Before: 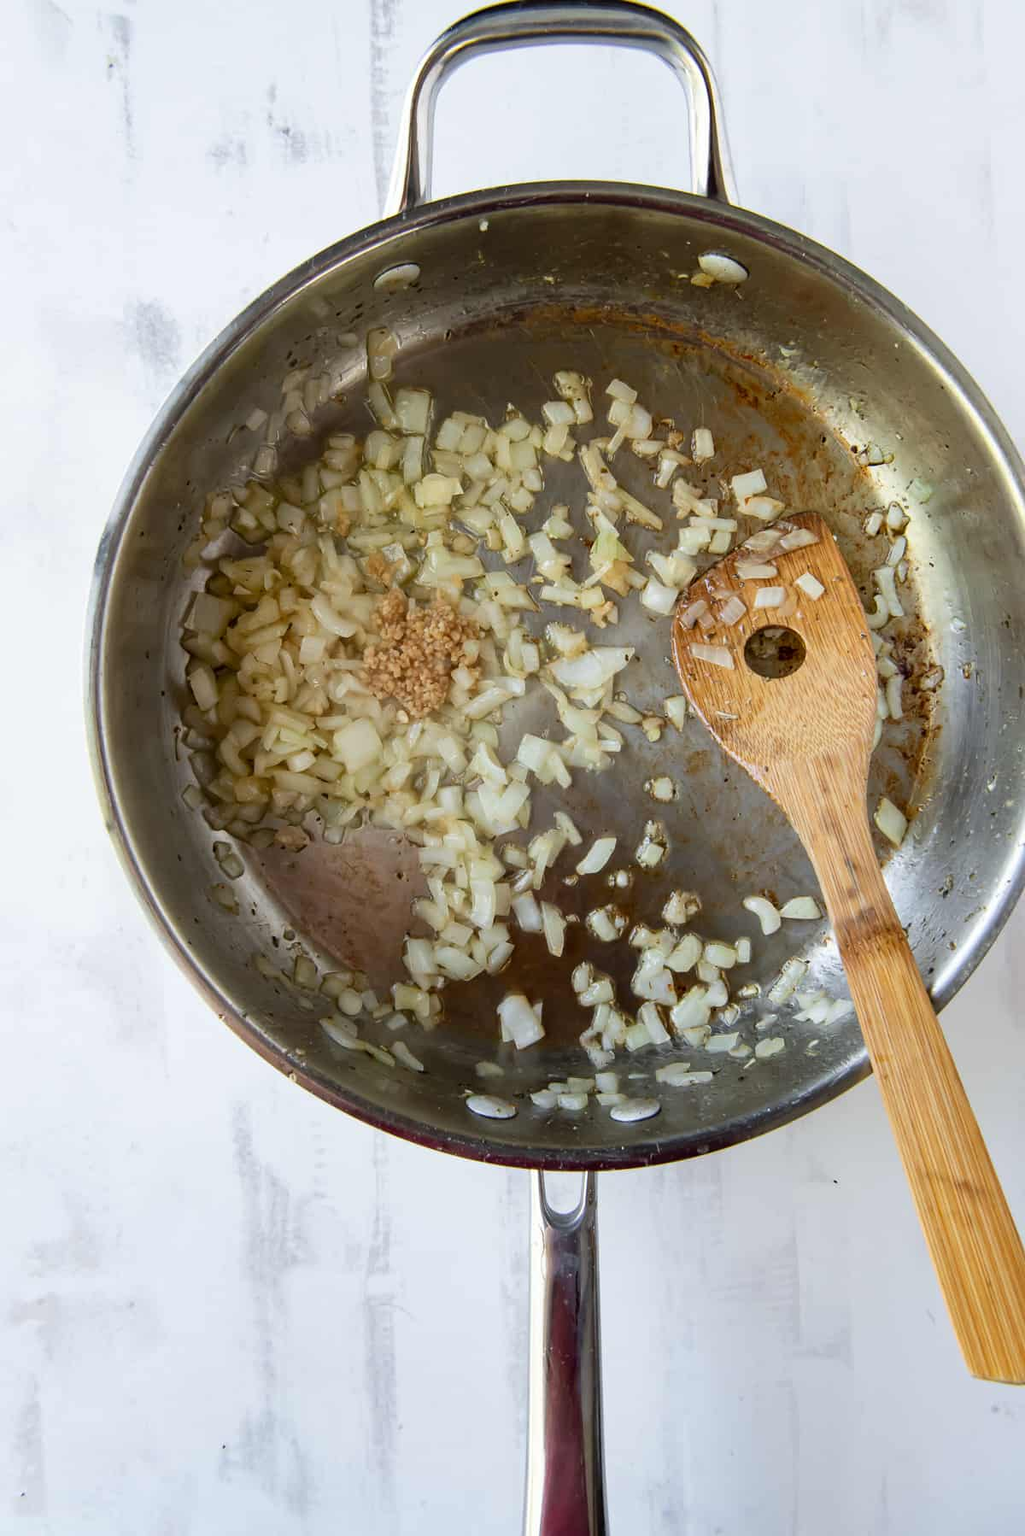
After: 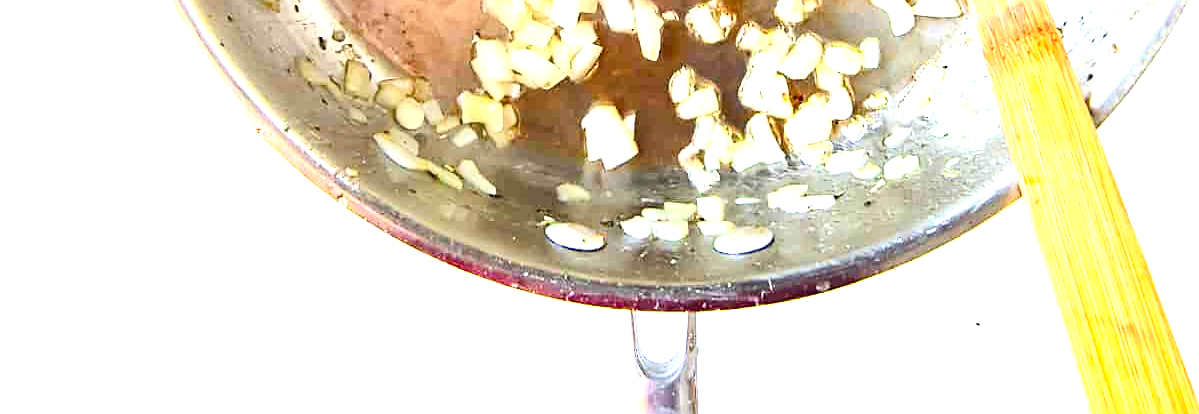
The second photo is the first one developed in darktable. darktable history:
exposure: exposure 2.174 EV, compensate exposure bias true, compensate highlight preservation false
sharpen: on, module defaults
contrast brightness saturation: contrast 0.198, brightness 0.164, saturation 0.218
crop and rotate: top 58.937%, bottom 17.983%
